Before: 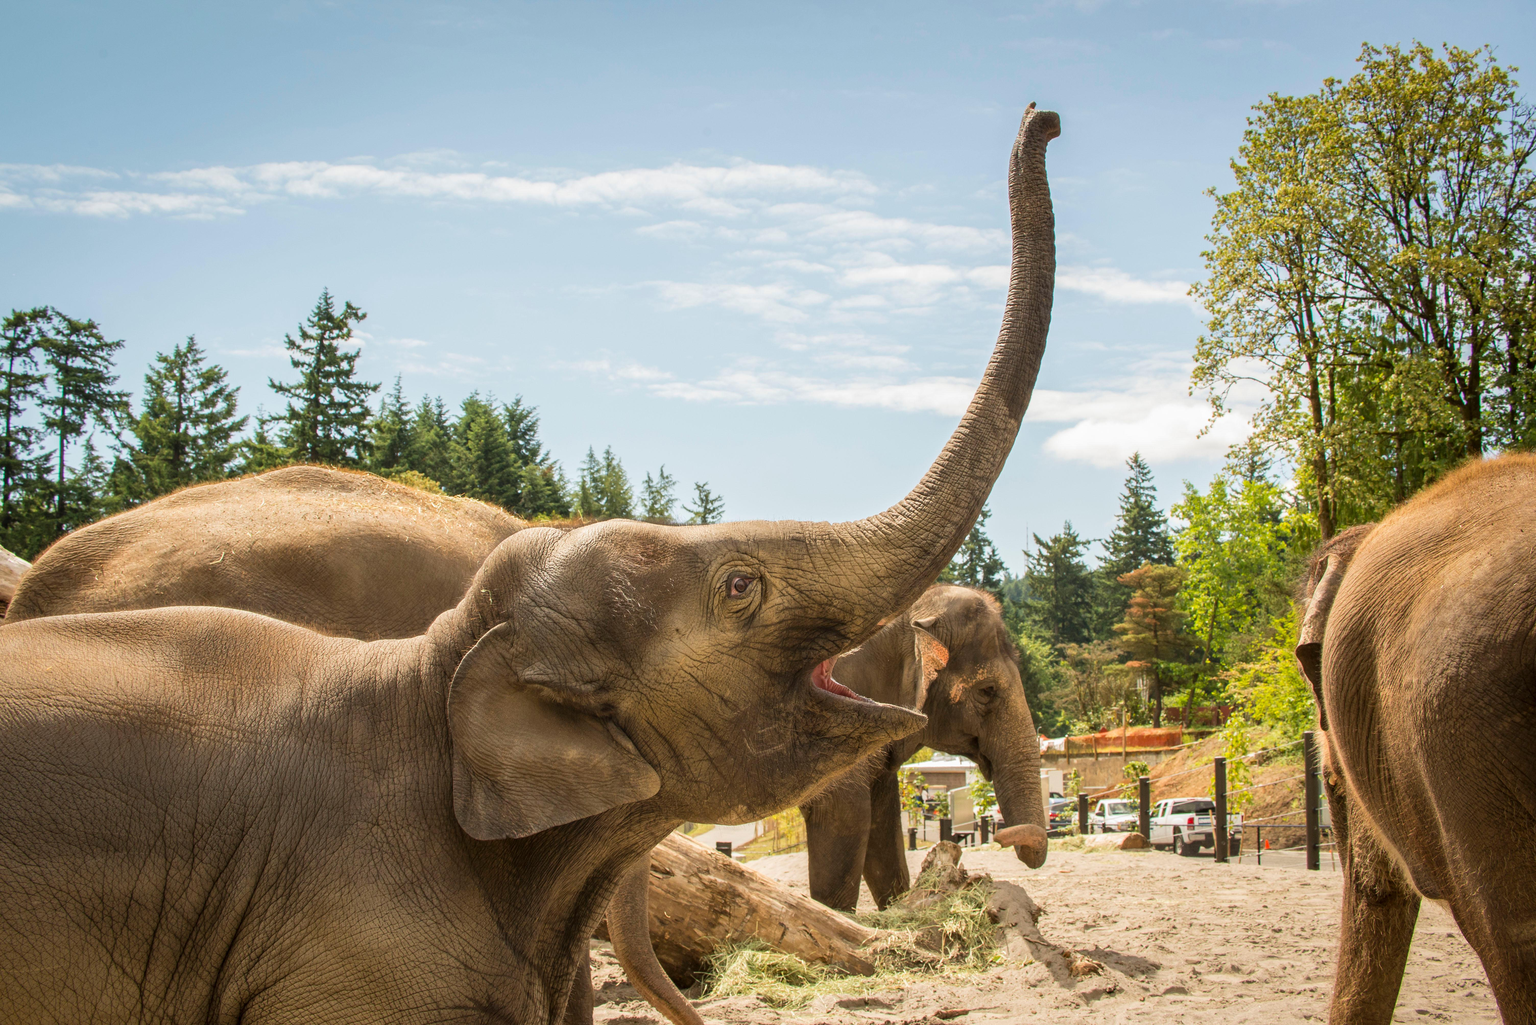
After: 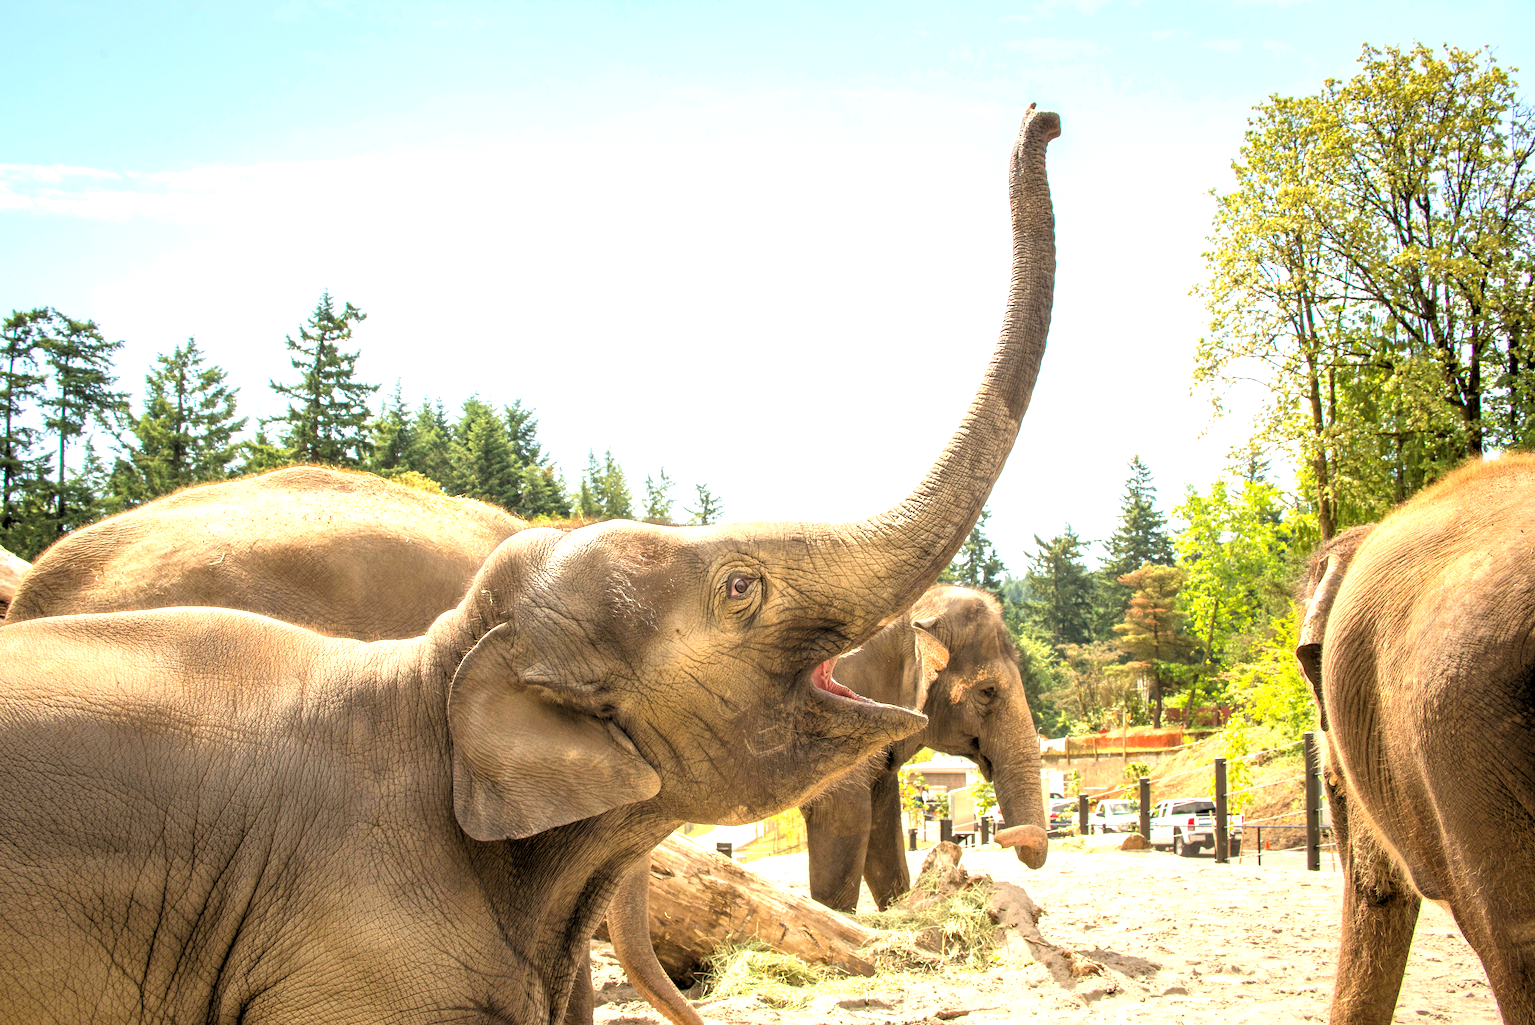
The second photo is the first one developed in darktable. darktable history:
exposure: black level correction 0, exposure 0.95 EV, compensate exposure bias true, compensate highlight preservation false
rgb levels: levels [[0.013, 0.434, 0.89], [0, 0.5, 1], [0, 0.5, 1]]
